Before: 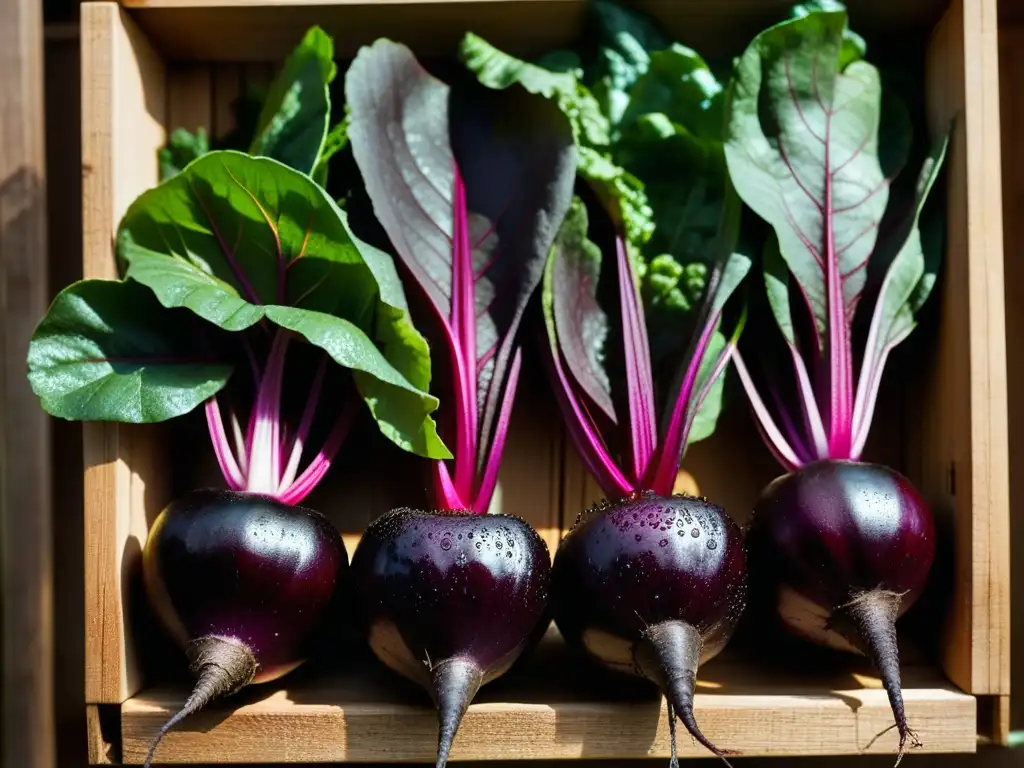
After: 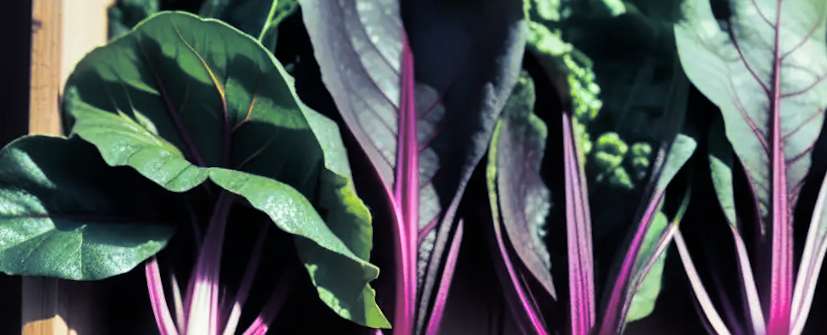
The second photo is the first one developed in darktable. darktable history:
exposure: compensate highlight preservation false
rotate and perspective: rotation 2.27°, automatic cropping off
crop: left 7.036%, top 18.398%, right 14.379%, bottom 40.043%
split-toning: shadows › hue 230.4°
